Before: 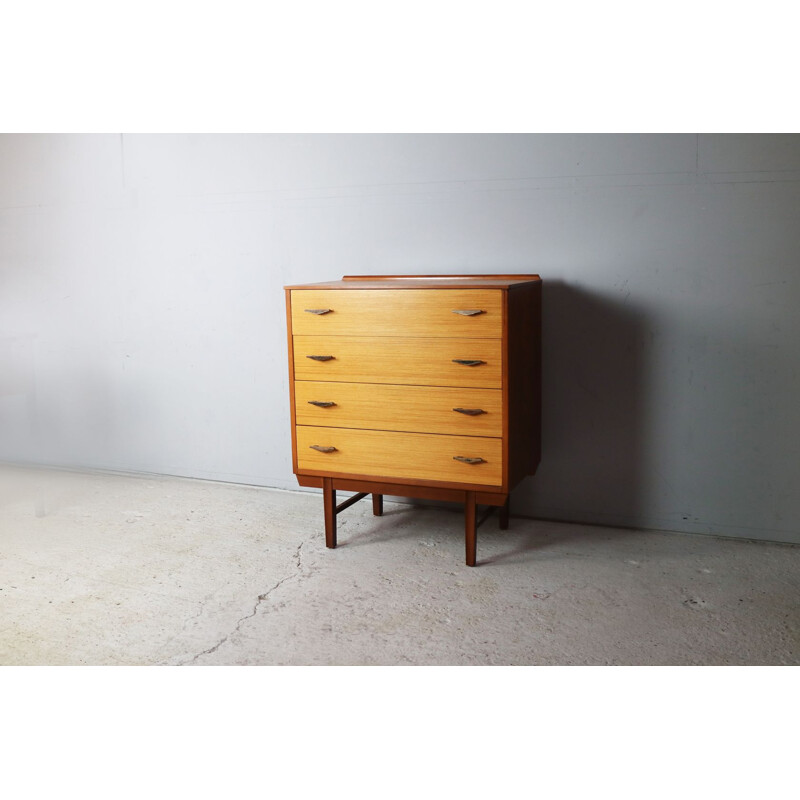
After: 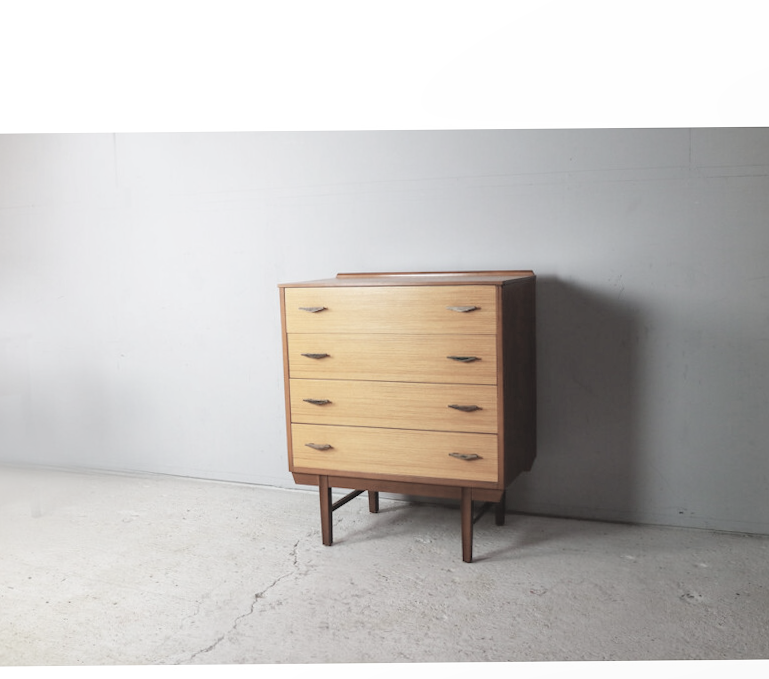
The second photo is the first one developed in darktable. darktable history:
crop and rotate: angle 0.52°, left 0.276%, right 2.721%, bottom 14.308%
contrast brightness saturation: brightness 0.18, saturation -0.505
local contrast: detail 109%
